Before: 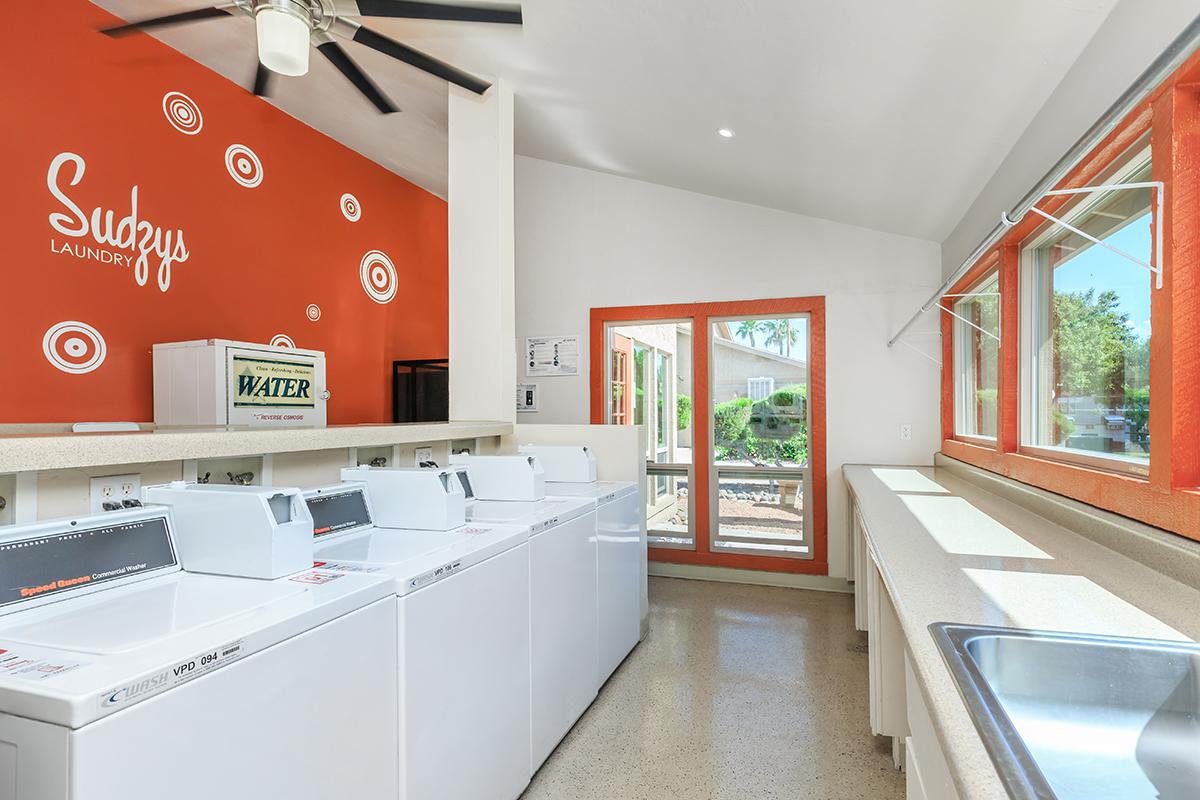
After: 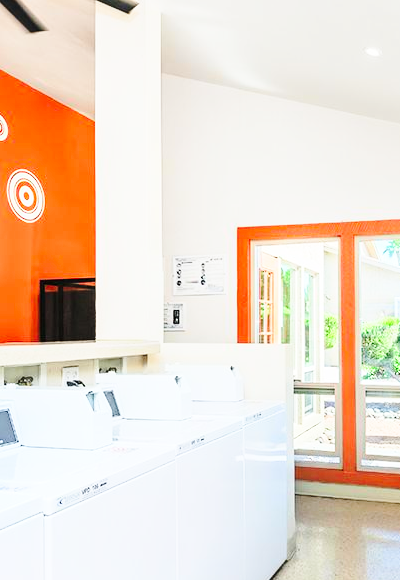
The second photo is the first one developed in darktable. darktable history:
base curve: curves: ch0 [(0, 0) (0.028, 0.03) (0.121, 0.232) (0.46, 0.748) (0.859, 0.968) (1, 1)], preserve colors none
shadows and highlights: radius 125.86, shadows 21.17, highlights -21.82, low approximation 0.01
crop and rotate: left 29.468%, top 10.2%, right 37.162%, bottom 17.289%
contrast brightness saturation: contrast 0.202, brightness 0.165, saturation 0.227
